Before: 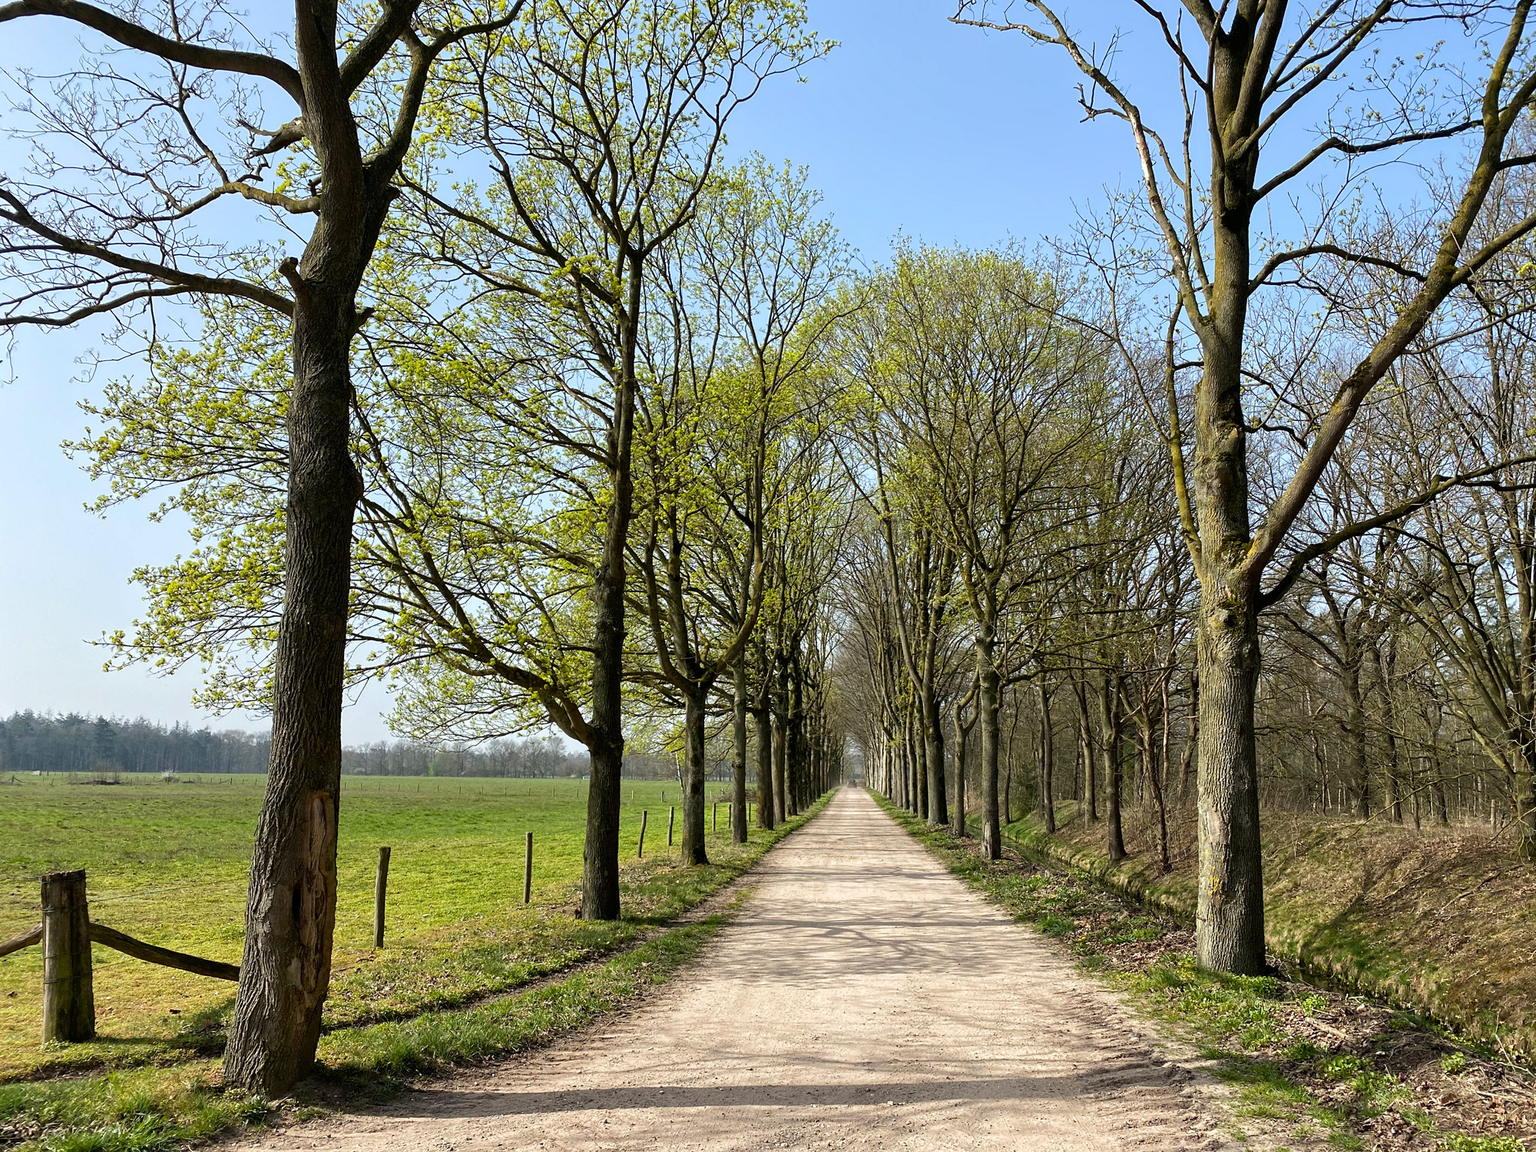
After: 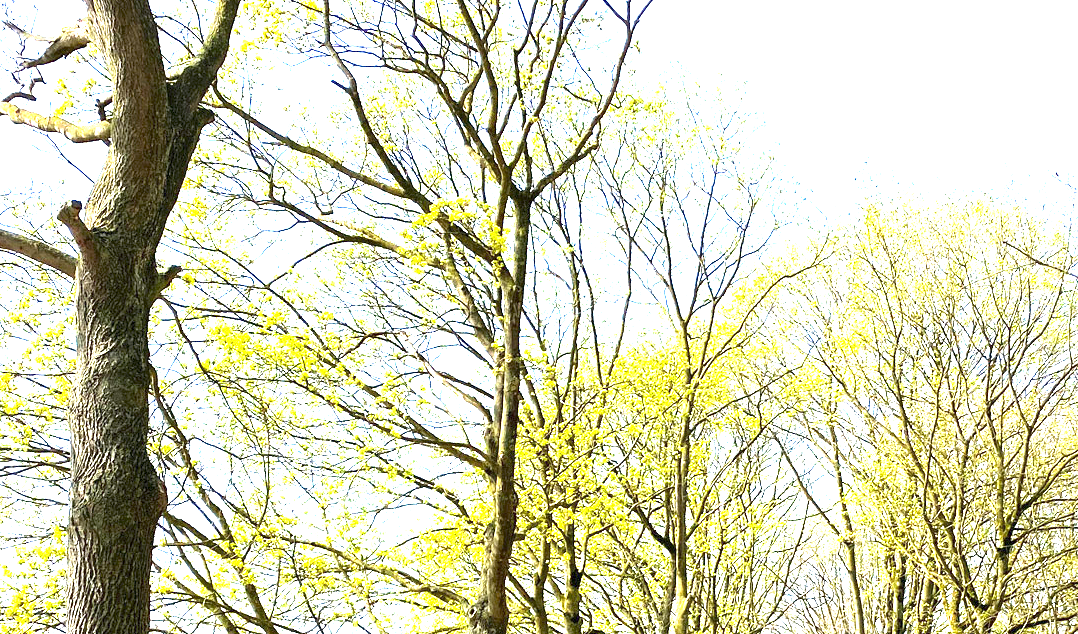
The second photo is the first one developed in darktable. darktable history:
crop: left 15.306%, top 9.065%, right 30.789%, bottom 48.638%
exposure: exposure 3 EV, compensate highlight preservation false
